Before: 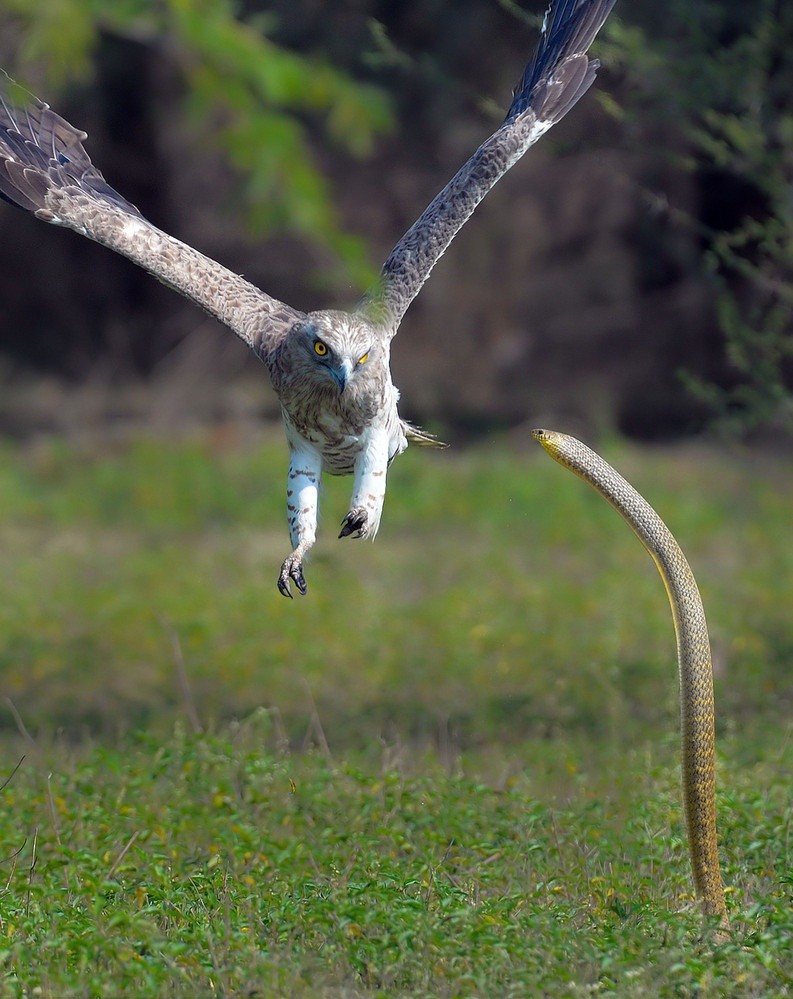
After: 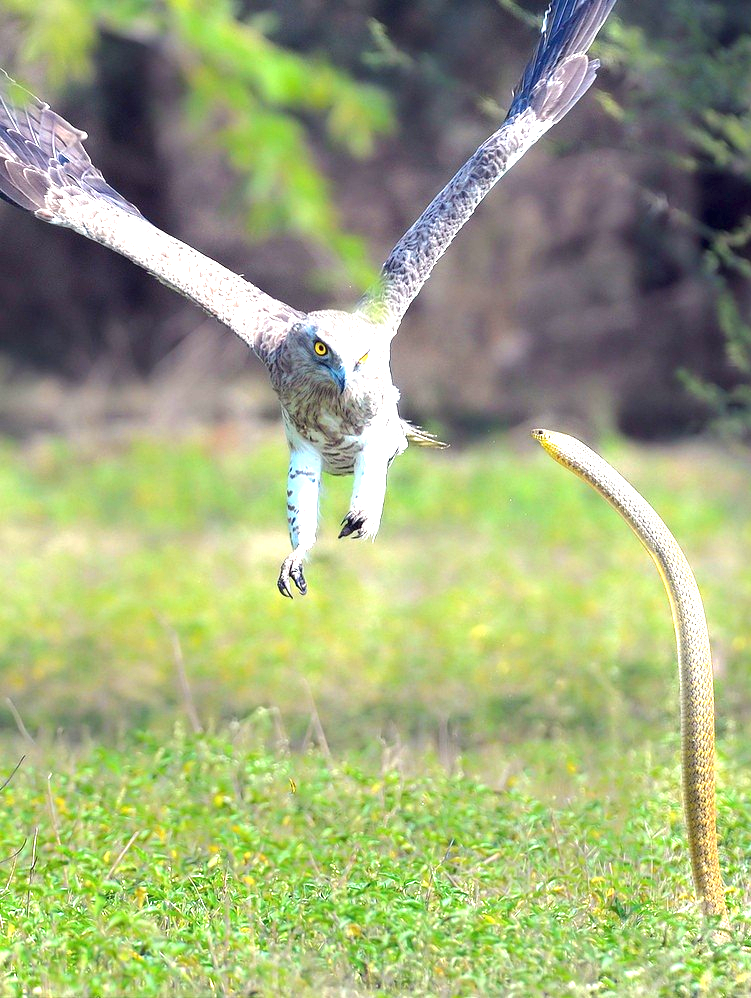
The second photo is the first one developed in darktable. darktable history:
crop and rotate: left 0%, right 5.278%
exposure: black level correction 0, exposure 1.908 EV, compensate highlight preservation false
